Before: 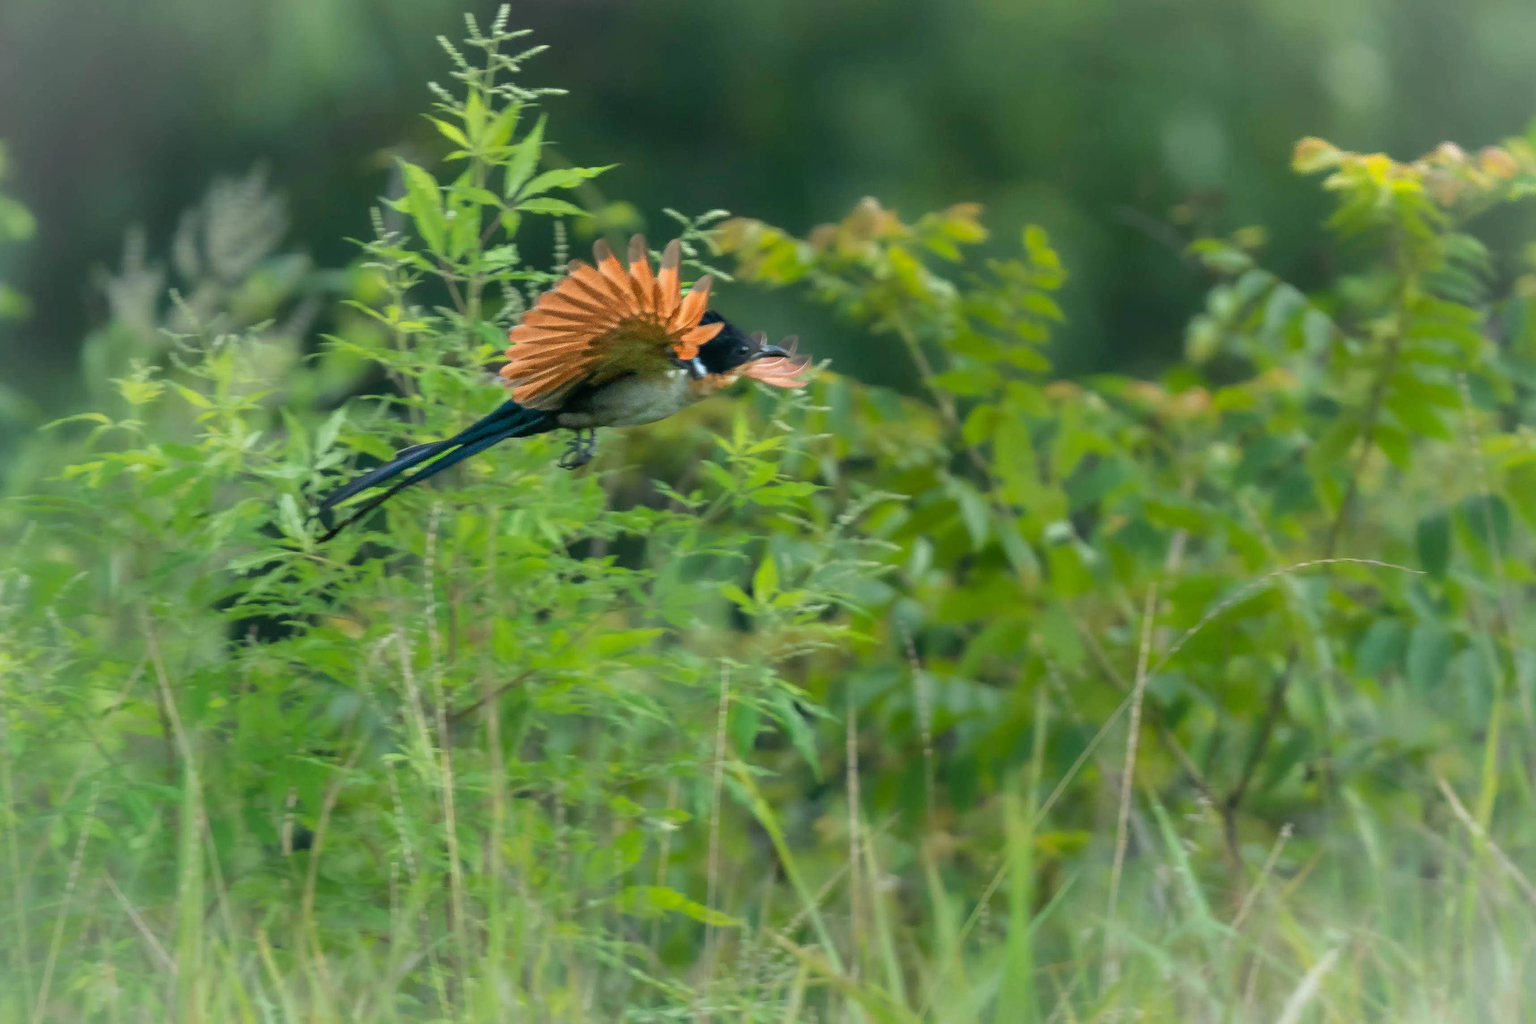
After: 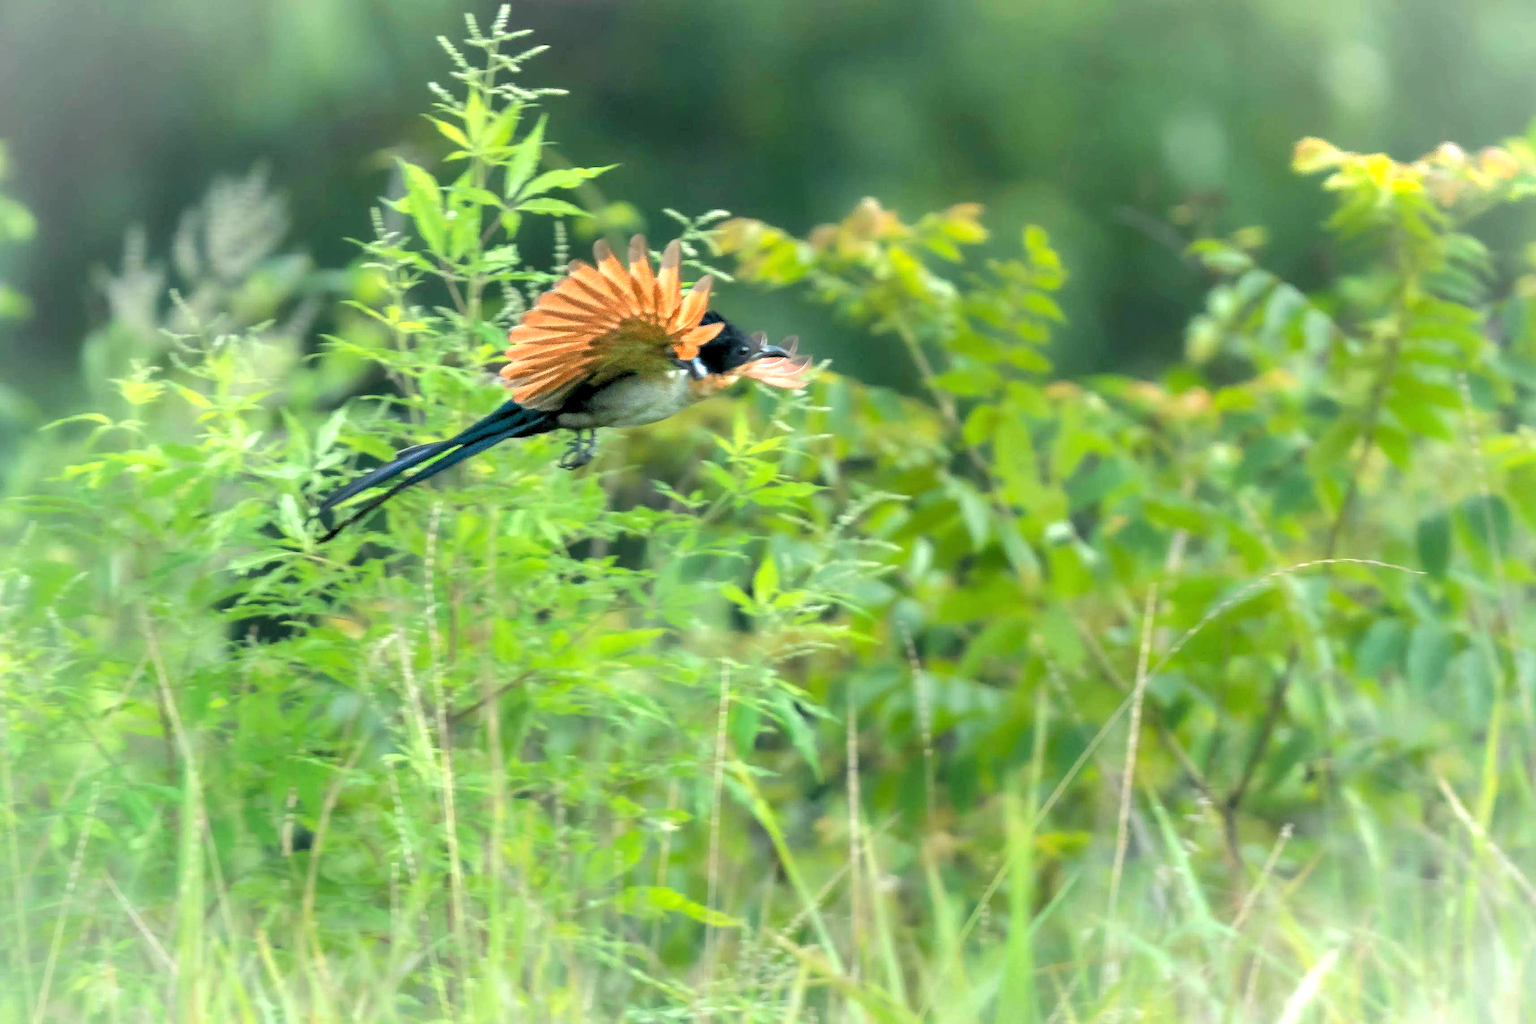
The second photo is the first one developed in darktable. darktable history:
exposure: black level correction 0, exposure 0.7 EV, compensate exposure bias true, compensate highlight preservation false
white balance: emerald 1
rgb levels: levels [[0.01, 0.419, 0.839], [0, 0.5, 1], [0, 0.5, 1]]
